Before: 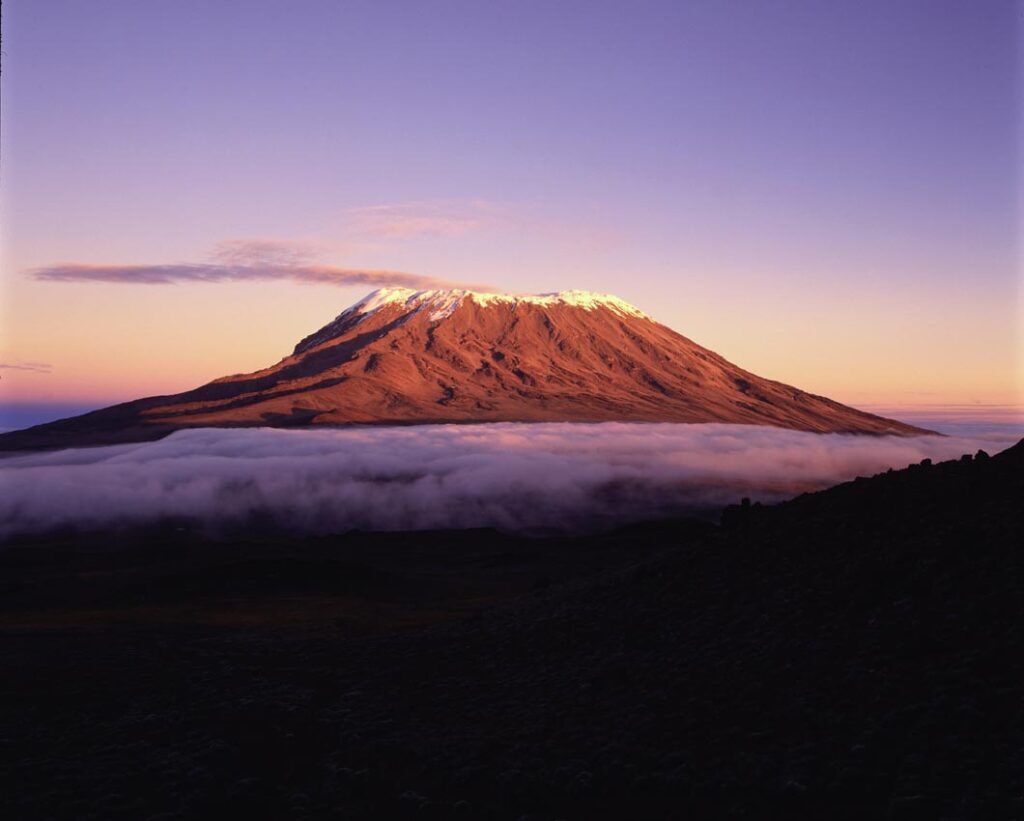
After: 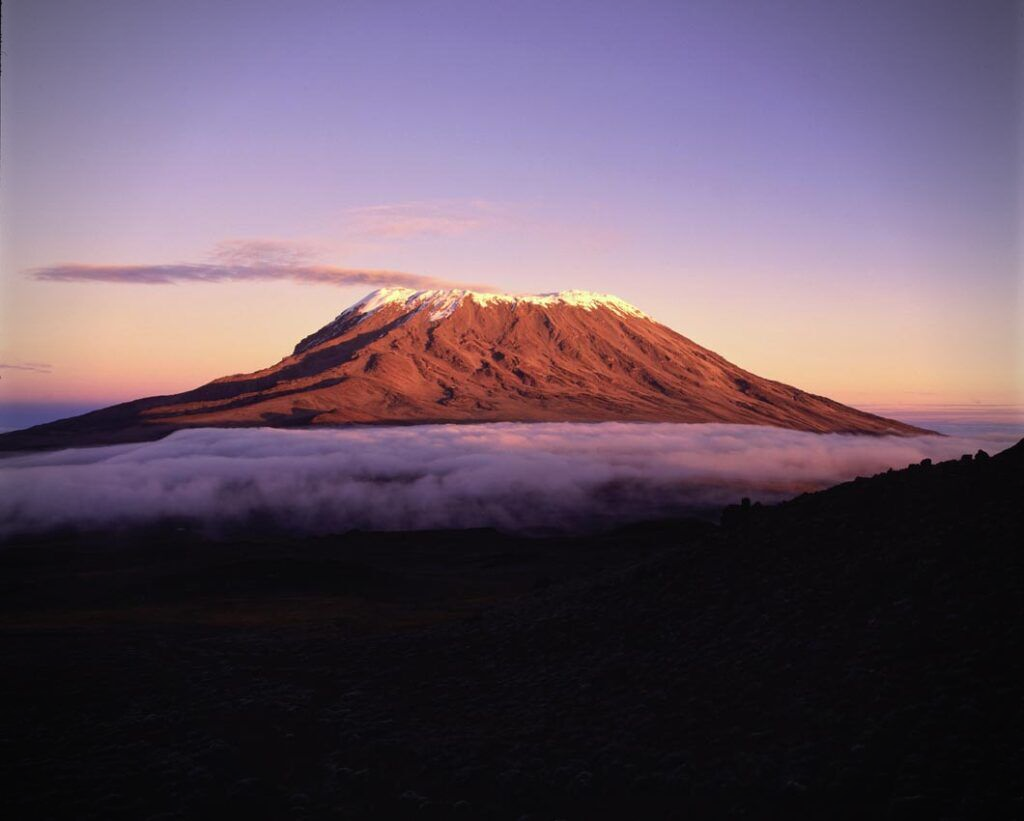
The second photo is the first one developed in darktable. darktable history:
tone equalizer: on, module defaults
vignetting: on, module defaults
